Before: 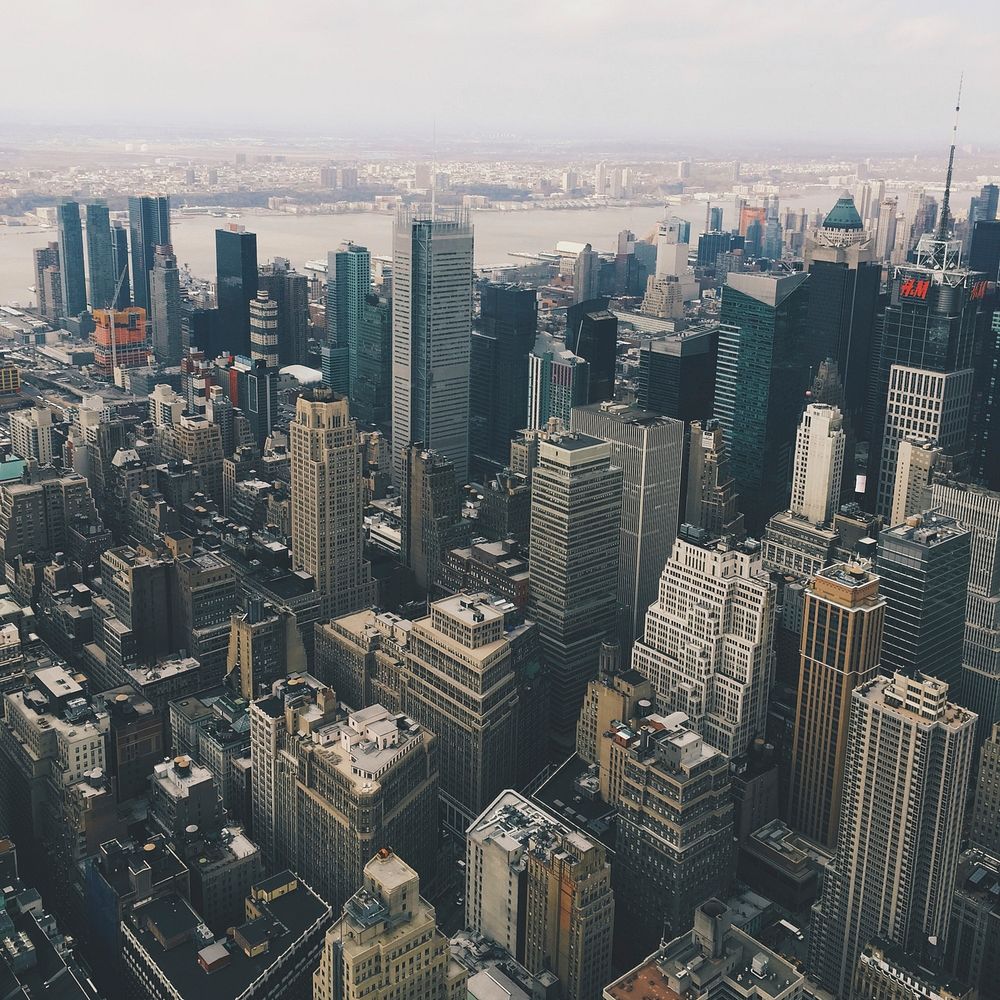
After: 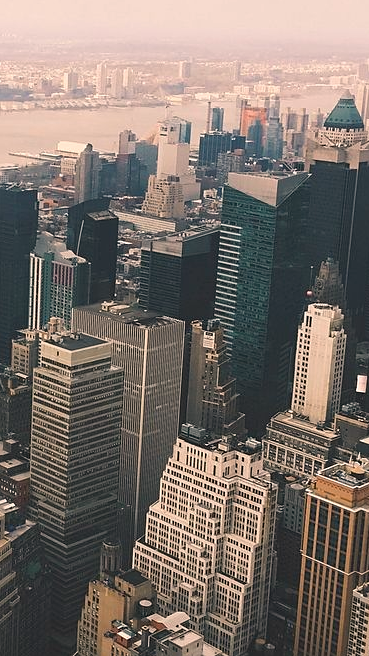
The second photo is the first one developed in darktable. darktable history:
crop and rotate: left 49.936%, top 10.094%, right 13.136%, bottom 24.256%
sharpen: amount 0.2
white balance: red 1.127, blue 0.943
